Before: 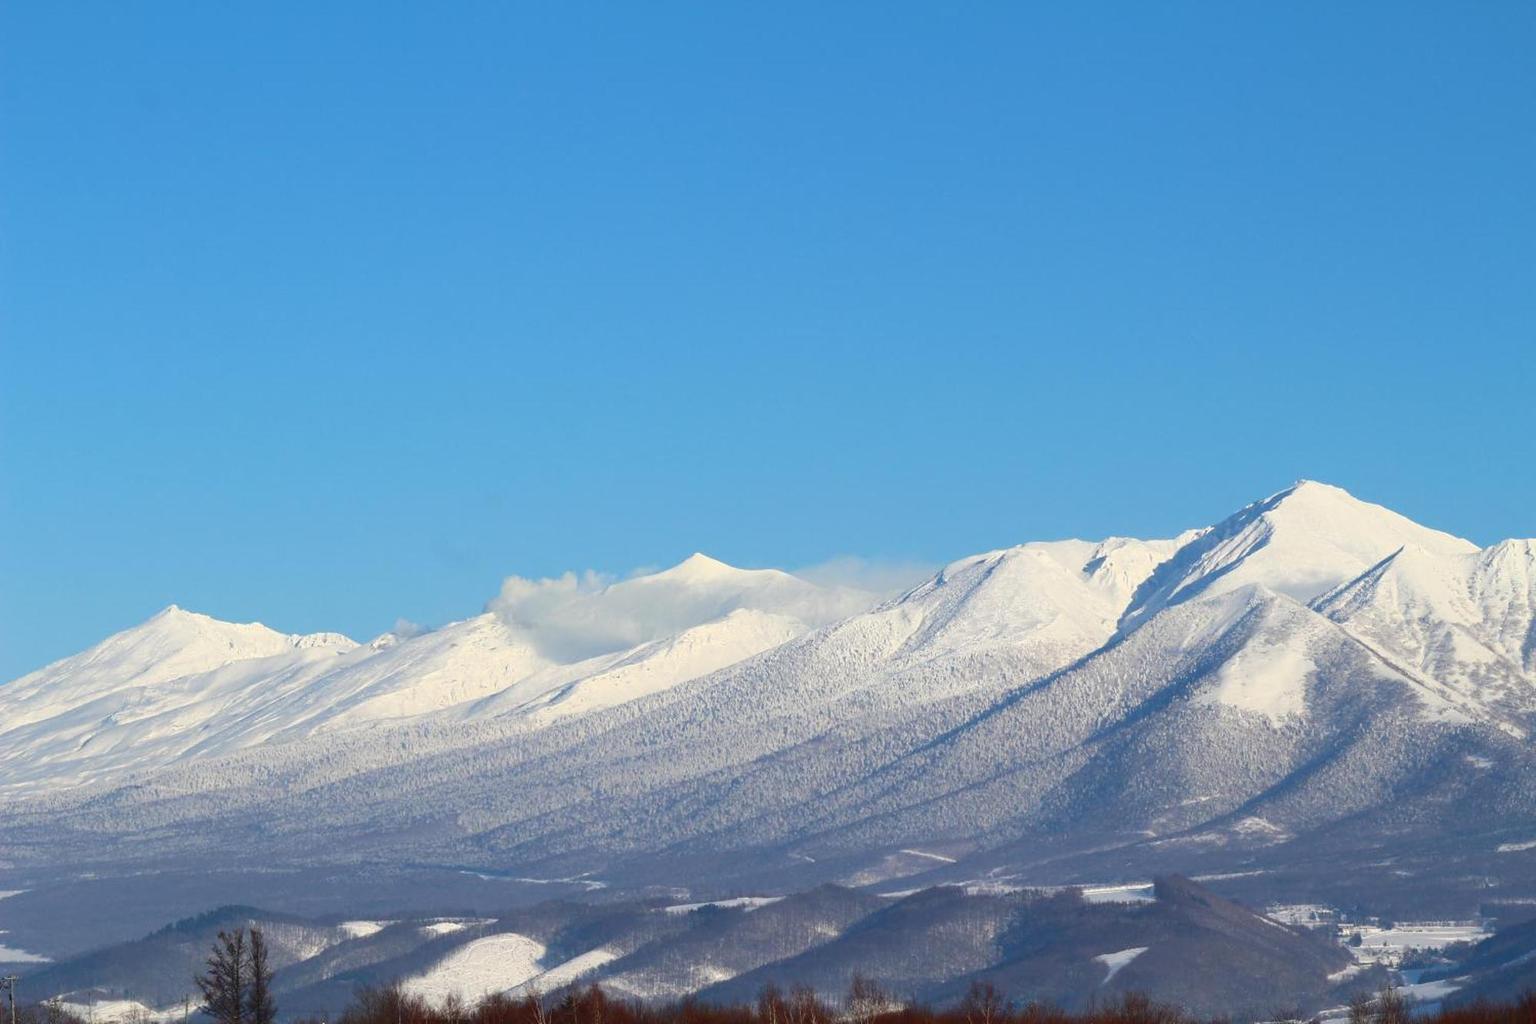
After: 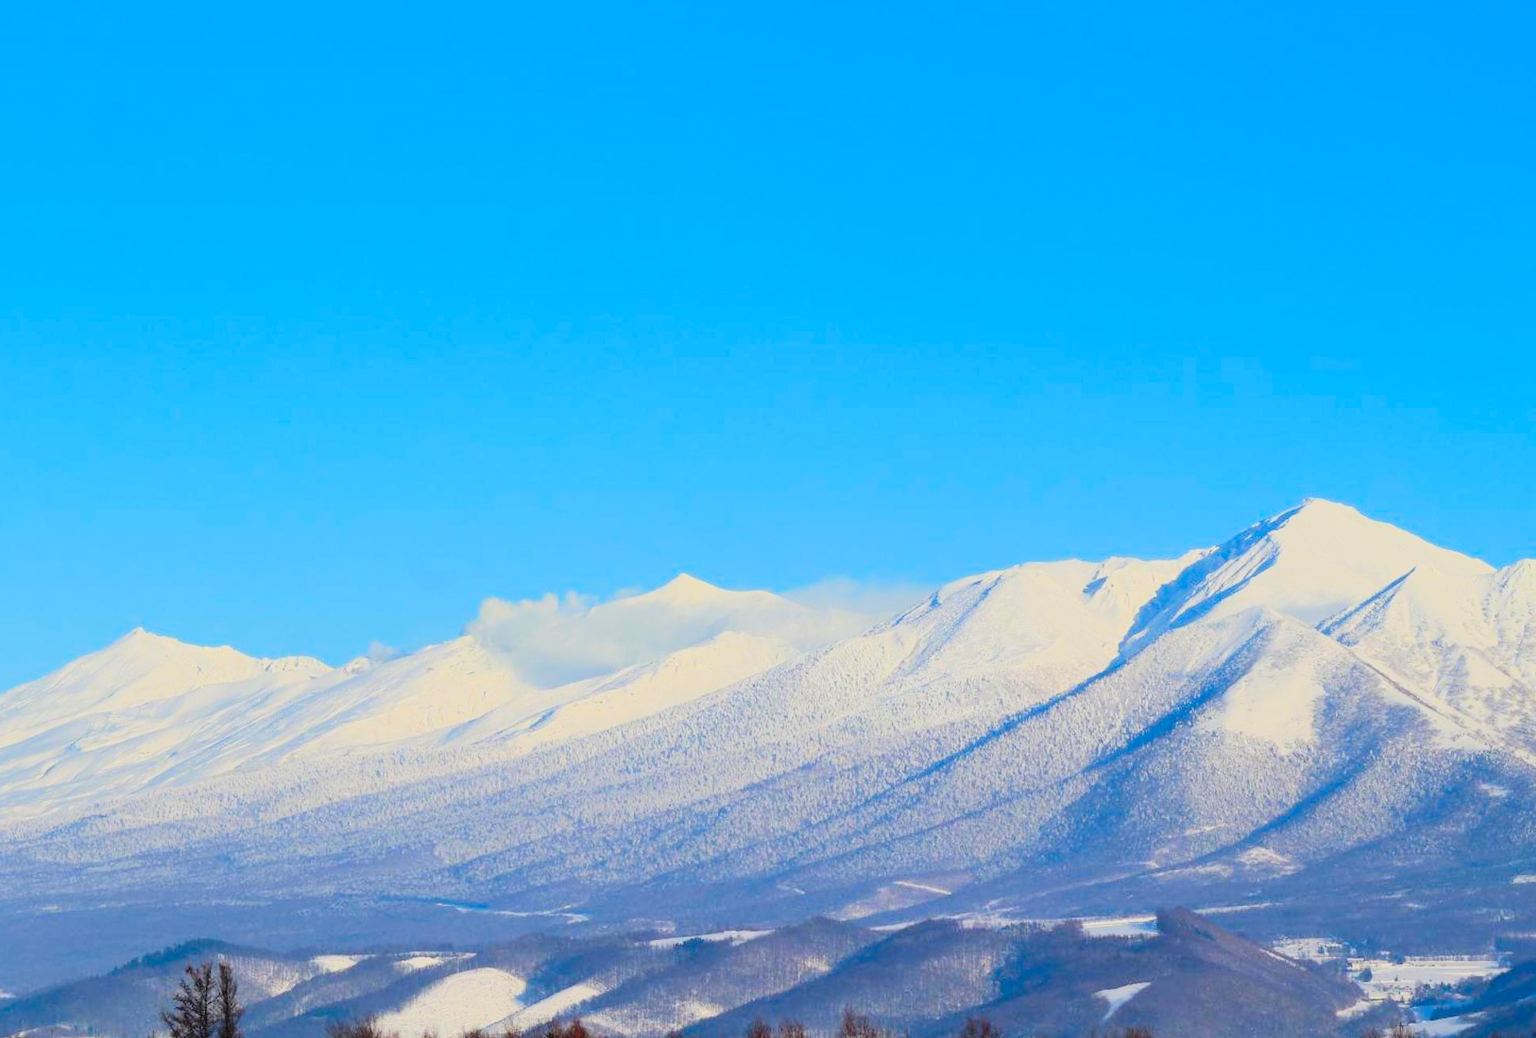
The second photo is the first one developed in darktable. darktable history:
filmic rgb: black relative exposure -7.17 EV, white relative exposure 5.37 EV, hardness 3.02
contrast brightness saturation: contrast 0.196, brightness 0.193, saturation 0.781
crop and rotate: left 2.568%, right 1.021%, bottom 2.144%
exposure: compensate highlight preservation false
